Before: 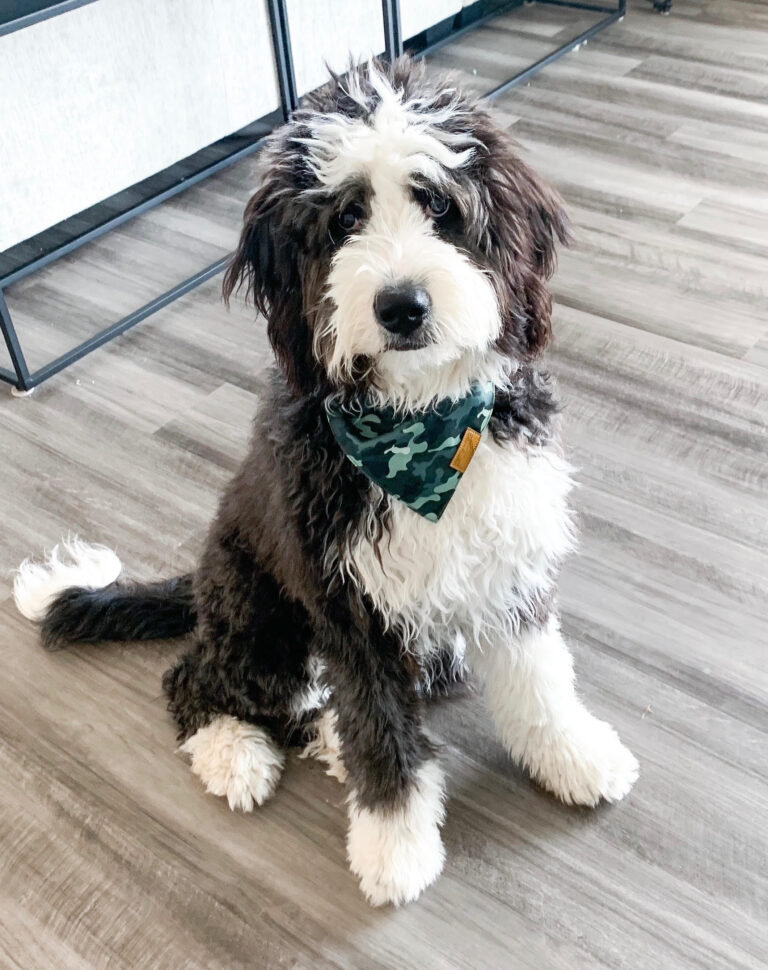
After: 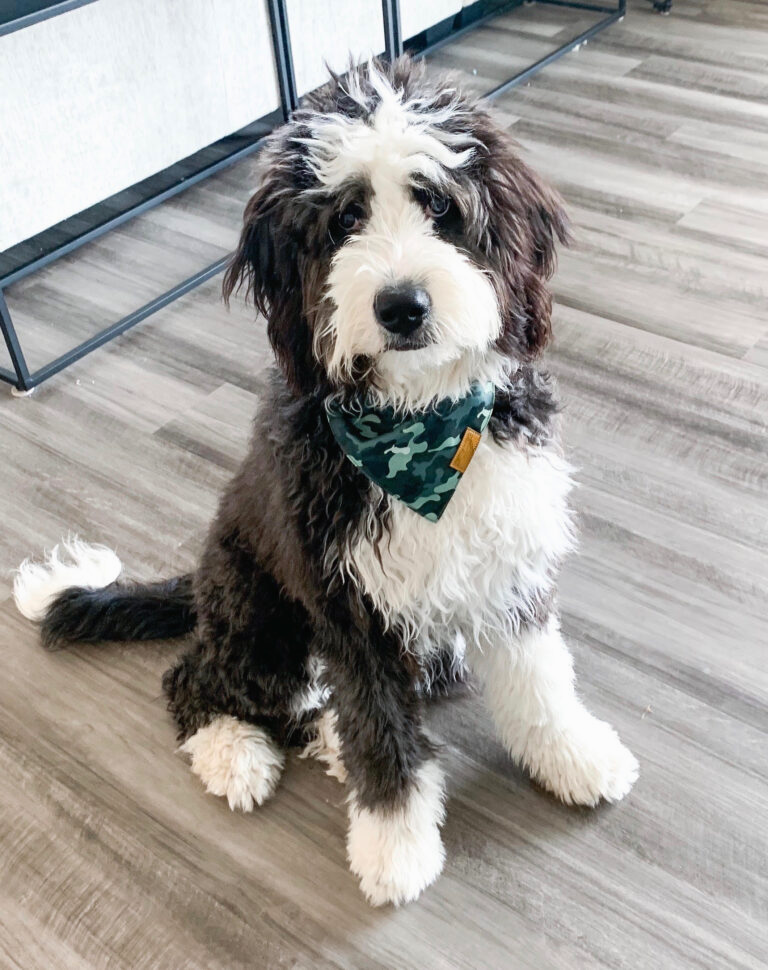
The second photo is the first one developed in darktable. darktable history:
contrast brightness saturation: contrast -0.017, brightness -0.012, saturation 0.037
